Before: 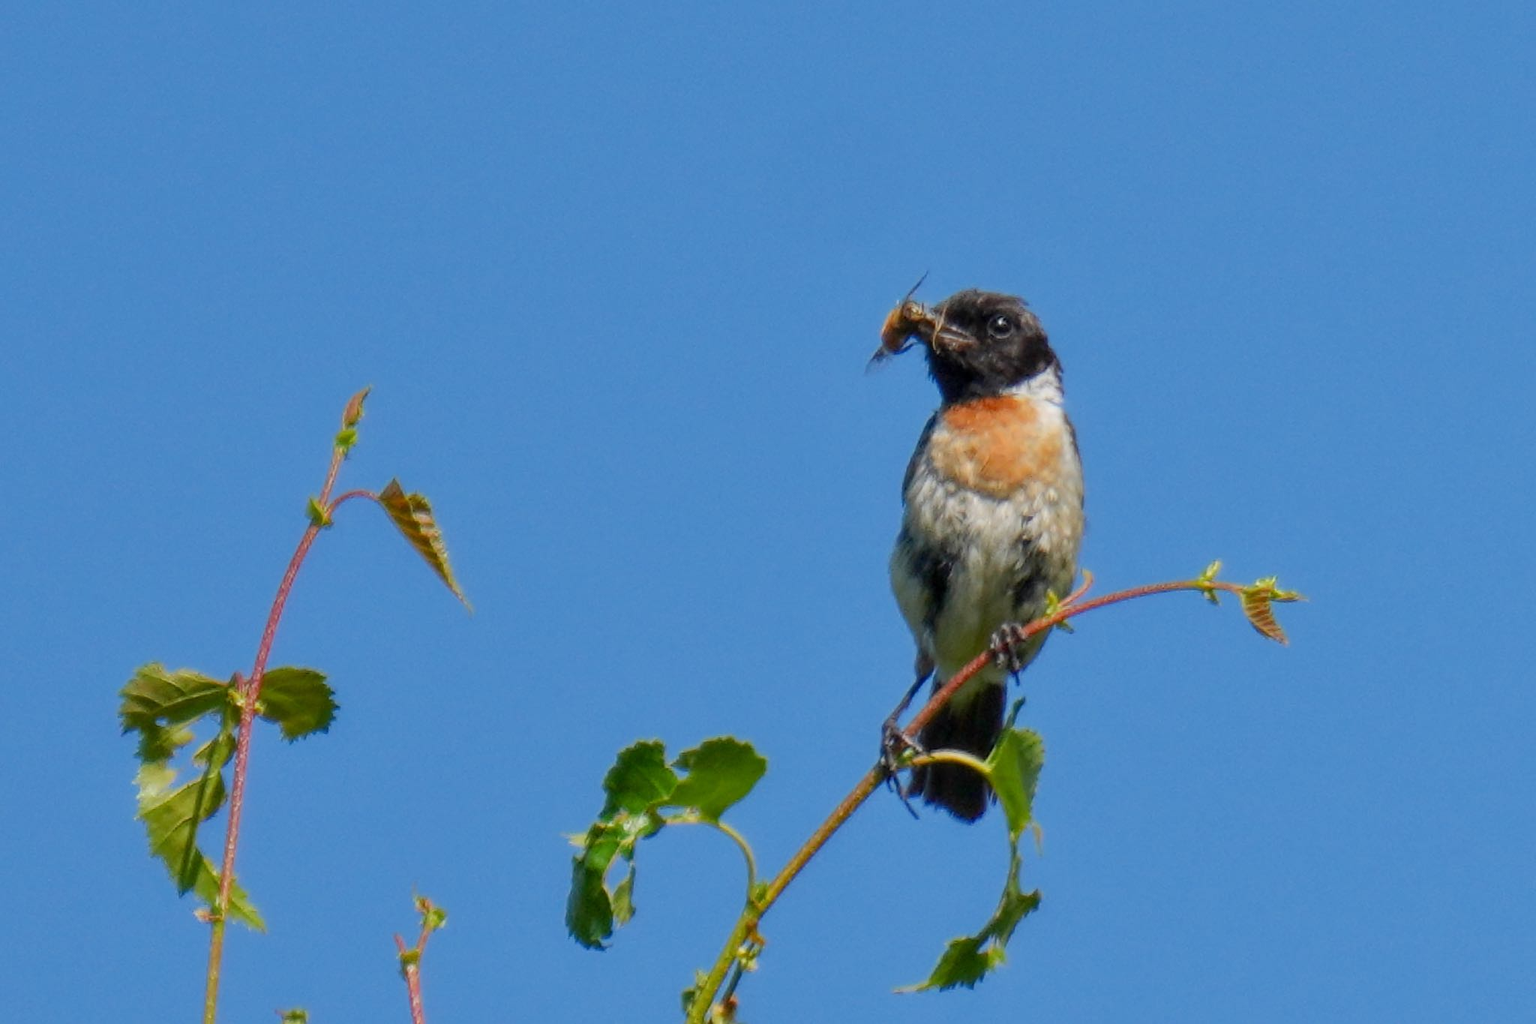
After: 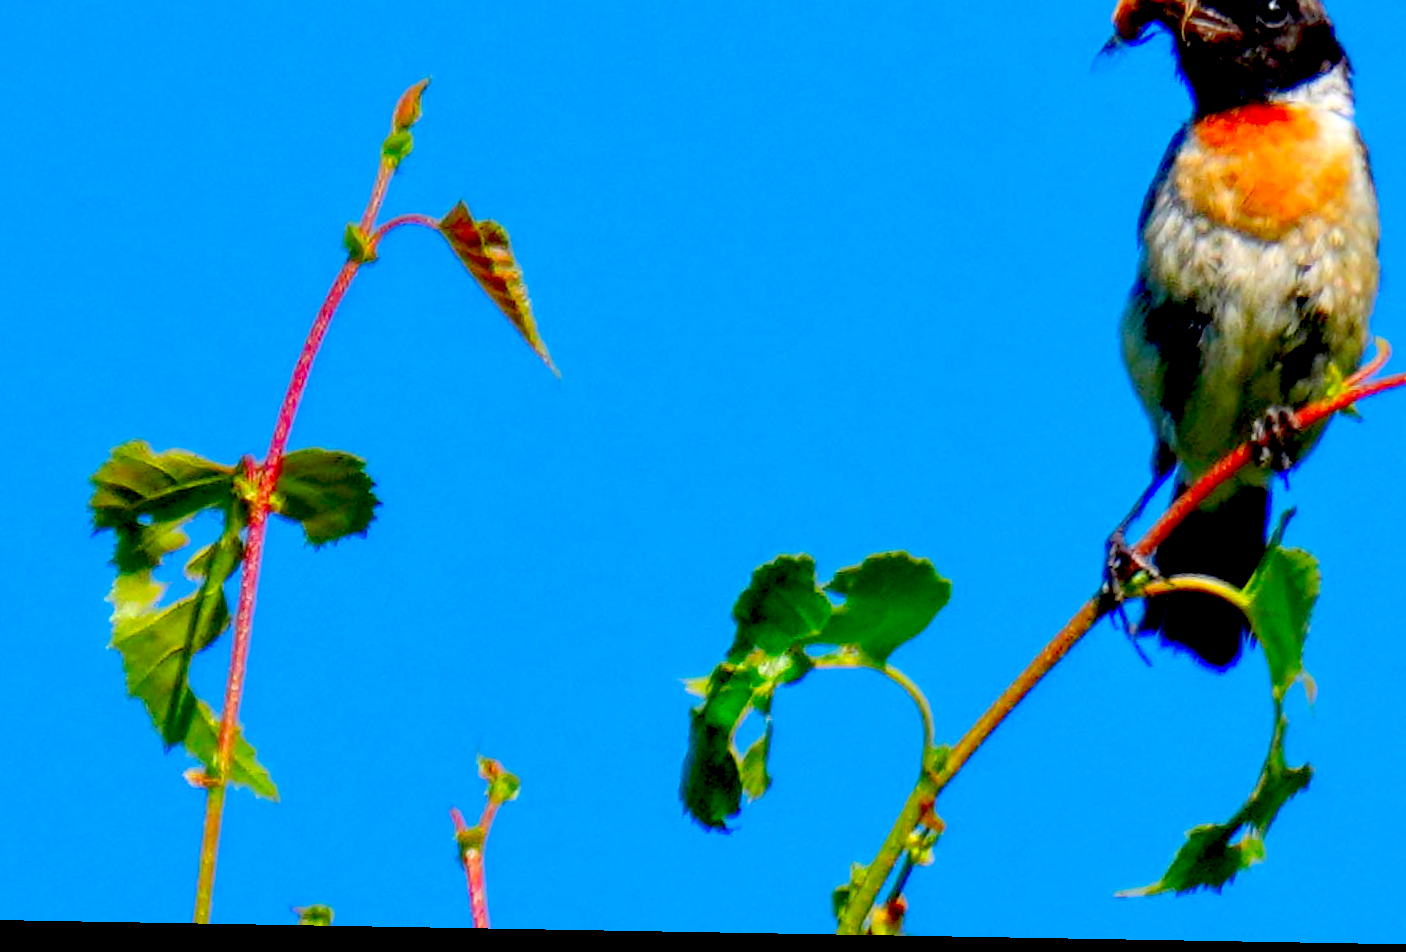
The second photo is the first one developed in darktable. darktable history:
crop and rotate: angle -0.987°, left 3.748%, top 31.94%, right 28.358%
exposure: black level correction 0.041, exposure 0.499 EV, compensate exposure bias true, compensate highlight preservation false
color correction: highlights b* 0.063, saturation 1.8
